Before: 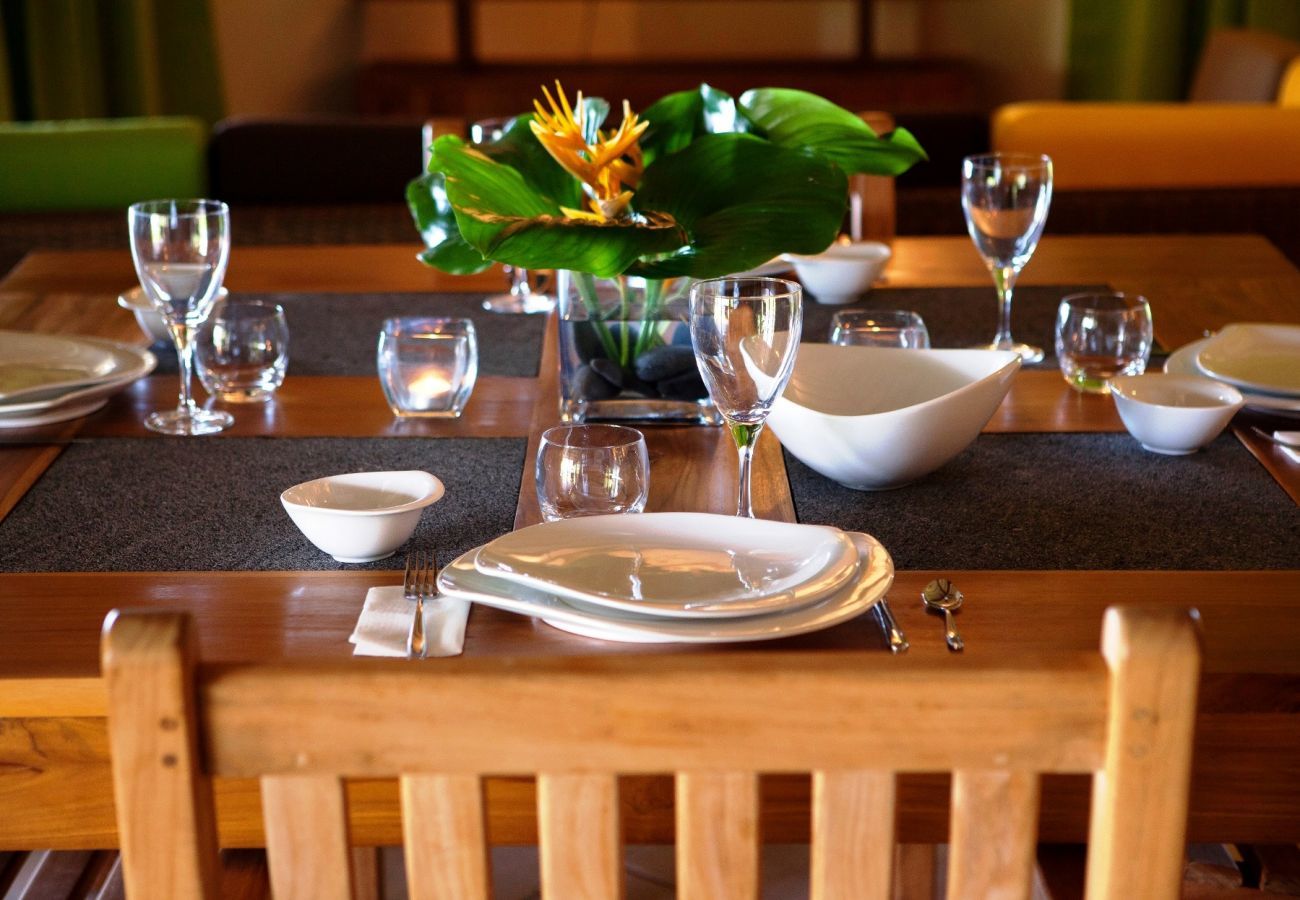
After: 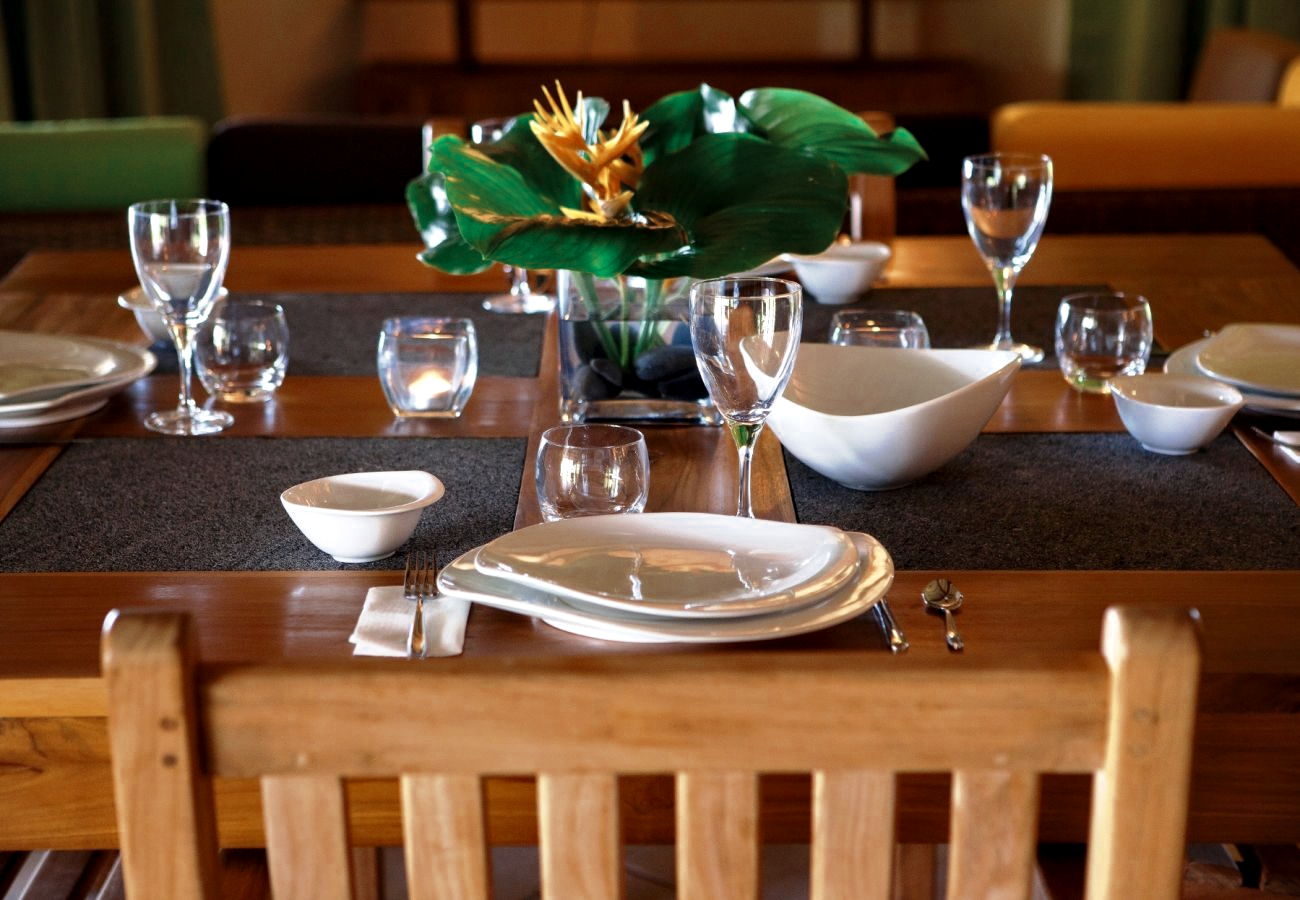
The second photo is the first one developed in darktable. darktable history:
contrast equalizer: octaves 7, y [[0.524 ×6], [0.512 ×6], [0.379 ×6], [0 ×6], [0 ×6]]
color zones: curves: ch0 [(0, 0.5) (0.125, 0.4) (0.25, 0.5) (0.375, 0.4) (0.5, 0.4) (0.625, 0.35) (0.75, 0.35) (0.875, 0.5)]; ch1 [(0, 0.35) (0.125, 0.45) (0.25, 0.35) (0.375, 0.35) (0.5, 0.35) (0.625, 0.35) (0.75, 0.45) (0.875, 0.35)]; ch2 [(0, 0.6) (0.125, 0.5) (0.25, 0.5) (0.375, 0.6) (0.5, 0.6) (0.625, 0.5) (0.75, 0.5) (0.875, 0.5)]
